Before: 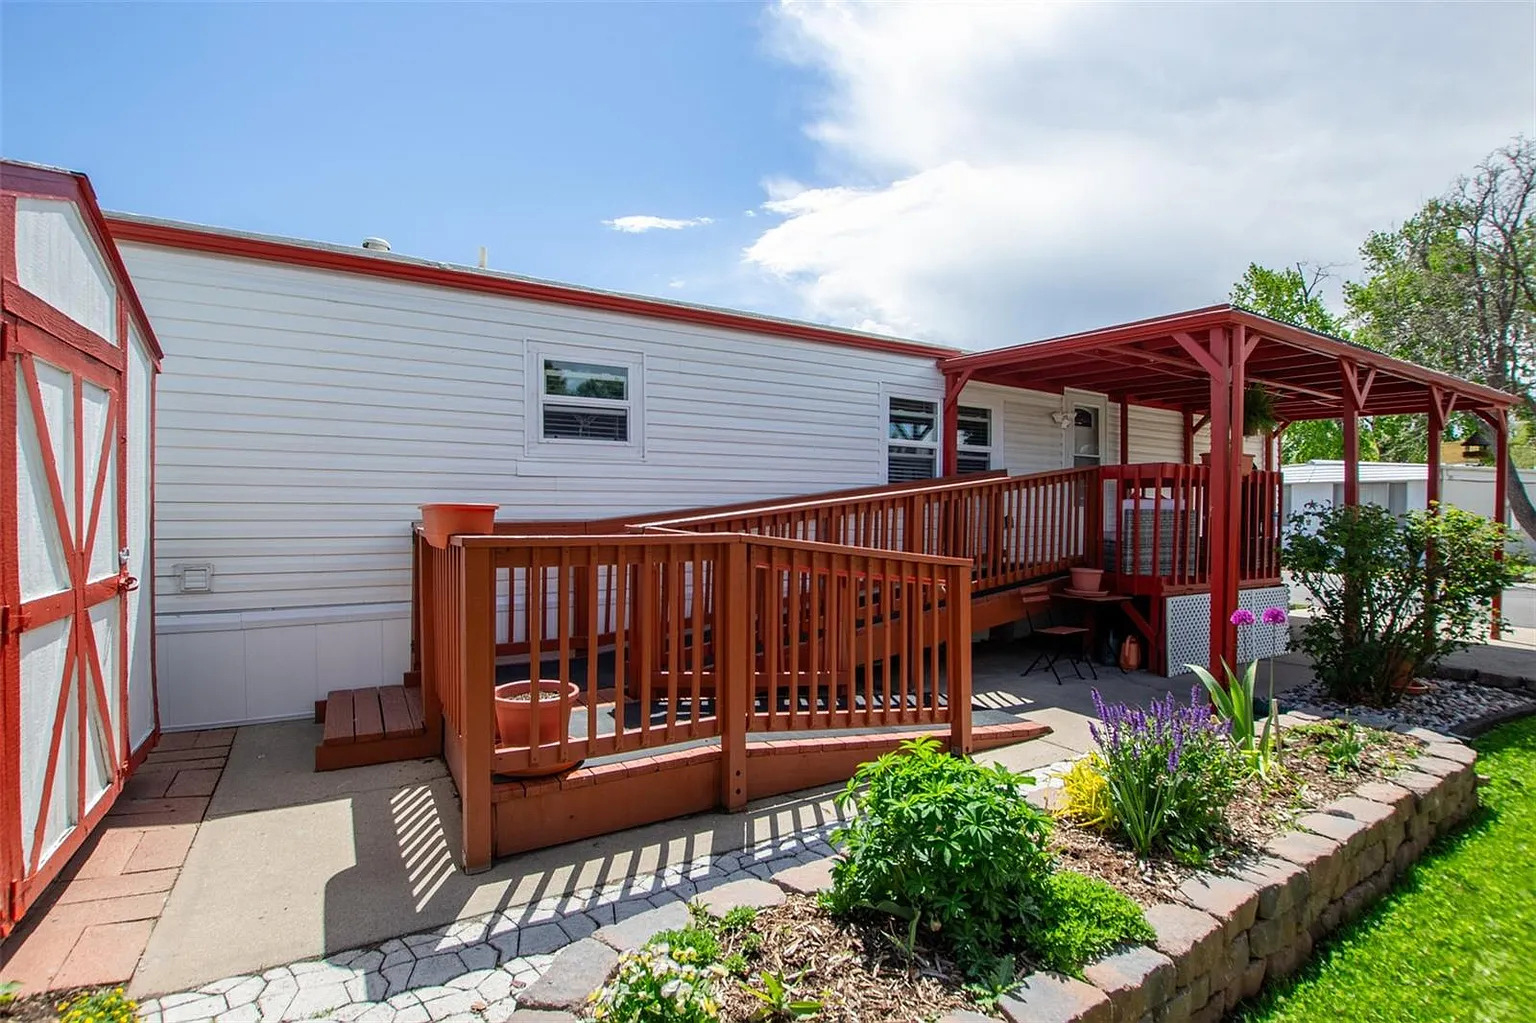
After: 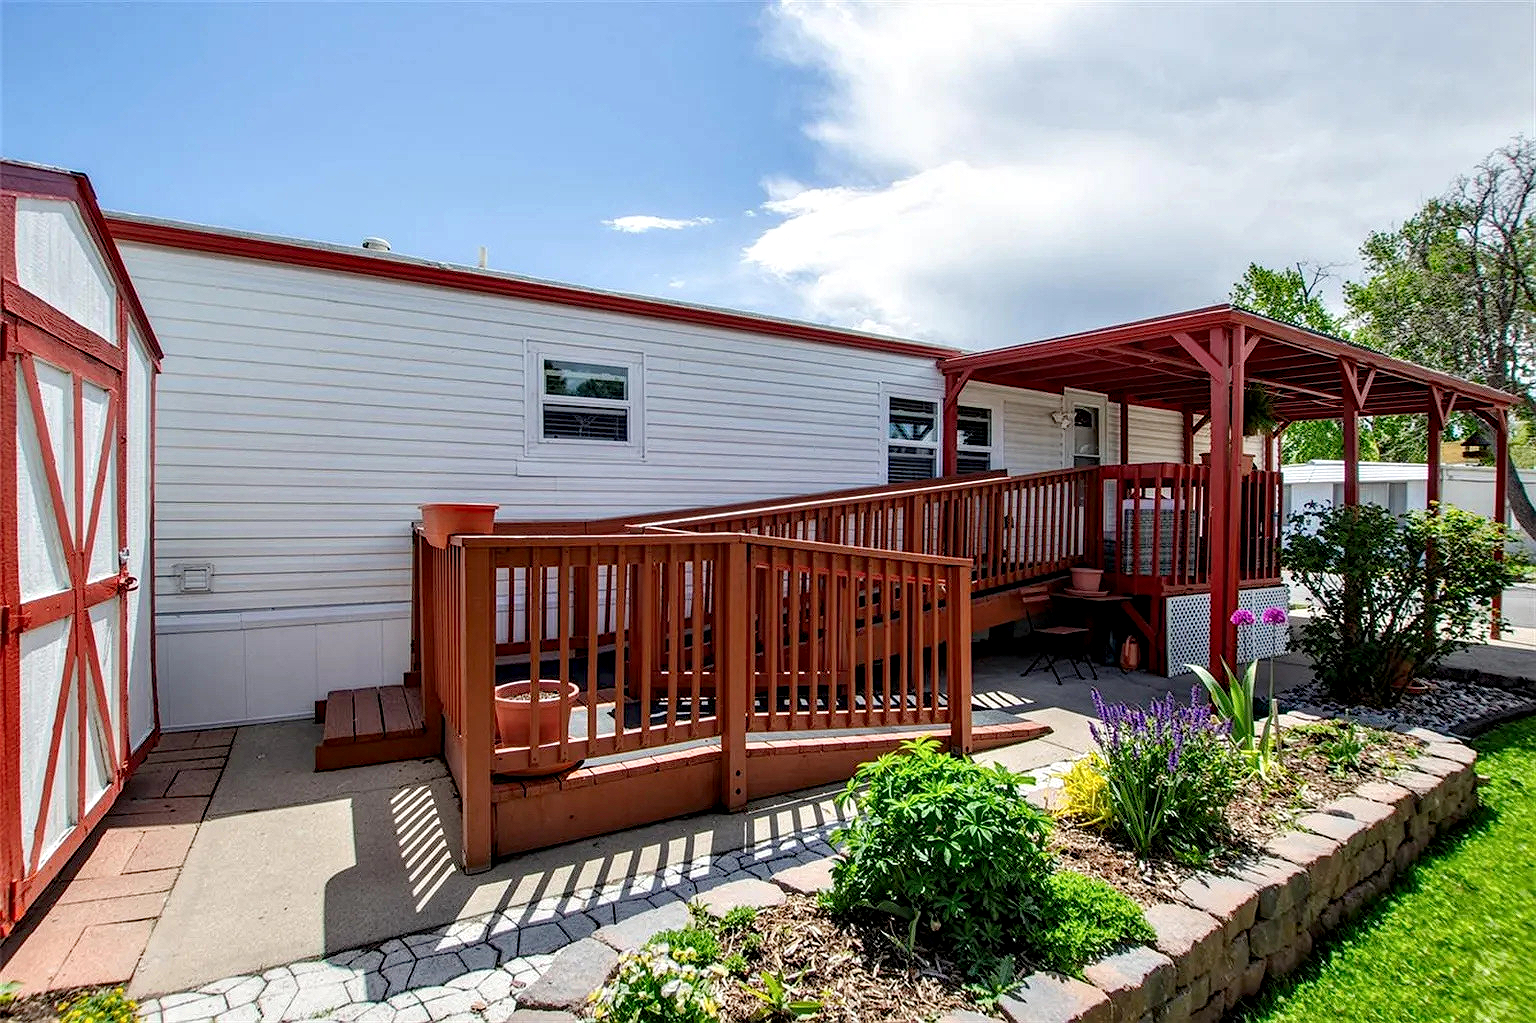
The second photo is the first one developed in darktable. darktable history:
diffuse or sharpen "deblur": iterations 25, radius span 10, edge sensitivity 3, edge threshold 1, 1st order anisotropy 100%, 3rd order anisotropy 100%, 1st order speed -25%, 2nd order speed 12.5%, 3rd order speed -50%, 4th order speed 25%
diffuse or sharpen "sharpen": edge sensitivity 1, 1st order anisotropy 100%, 2nd order anisotropy 100%, 3rd order anisotropy 100%, 4th order anisotropy 100%, 1st order speed -25%, 2nd order speed -25%, 3rd order speed -29.87%, 4th order speed -30.13%
contrast equalizer: y [[0.514, 0.573, 0.581, 0.508, 0.5, 0.5], [0.5 ×6], [0.5 ×6], [0 ×6], [0 ×6]], mix 0.79
